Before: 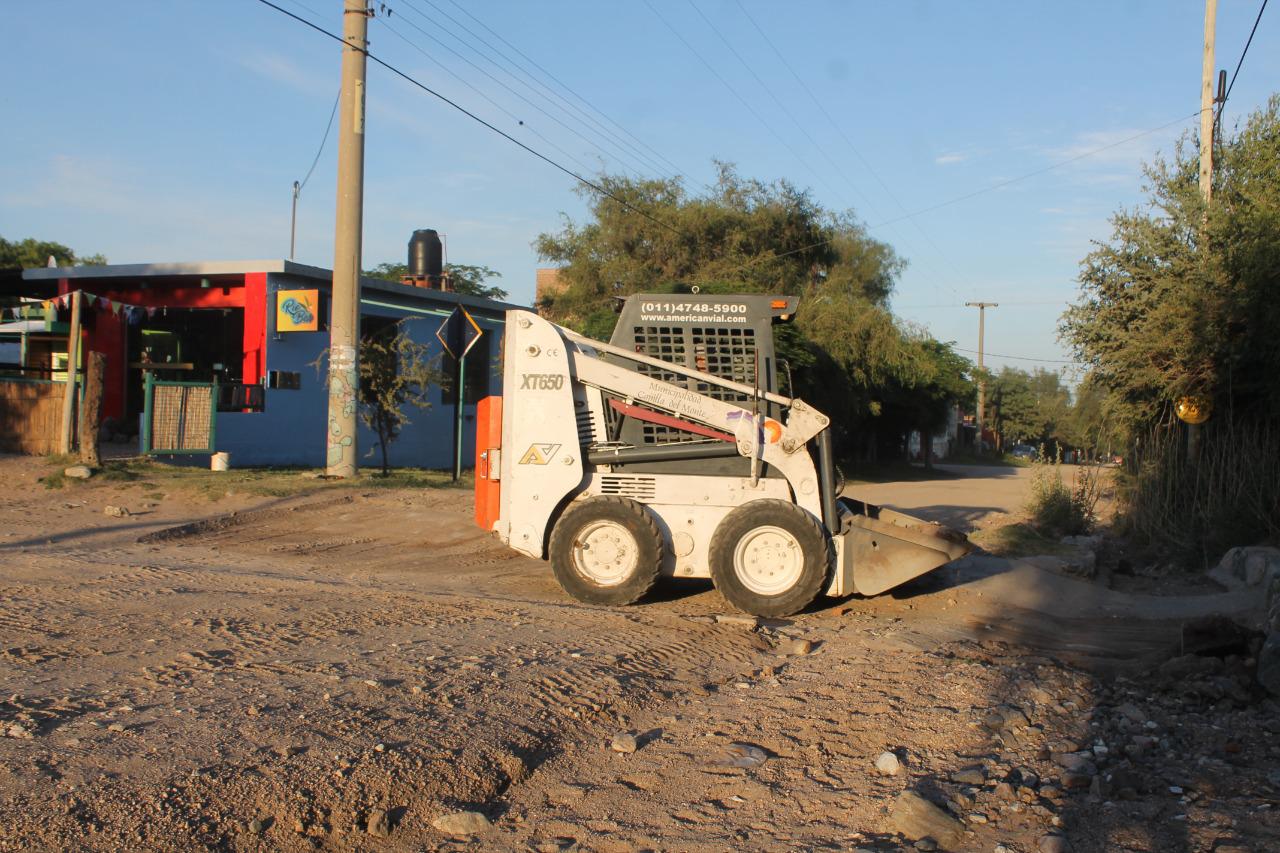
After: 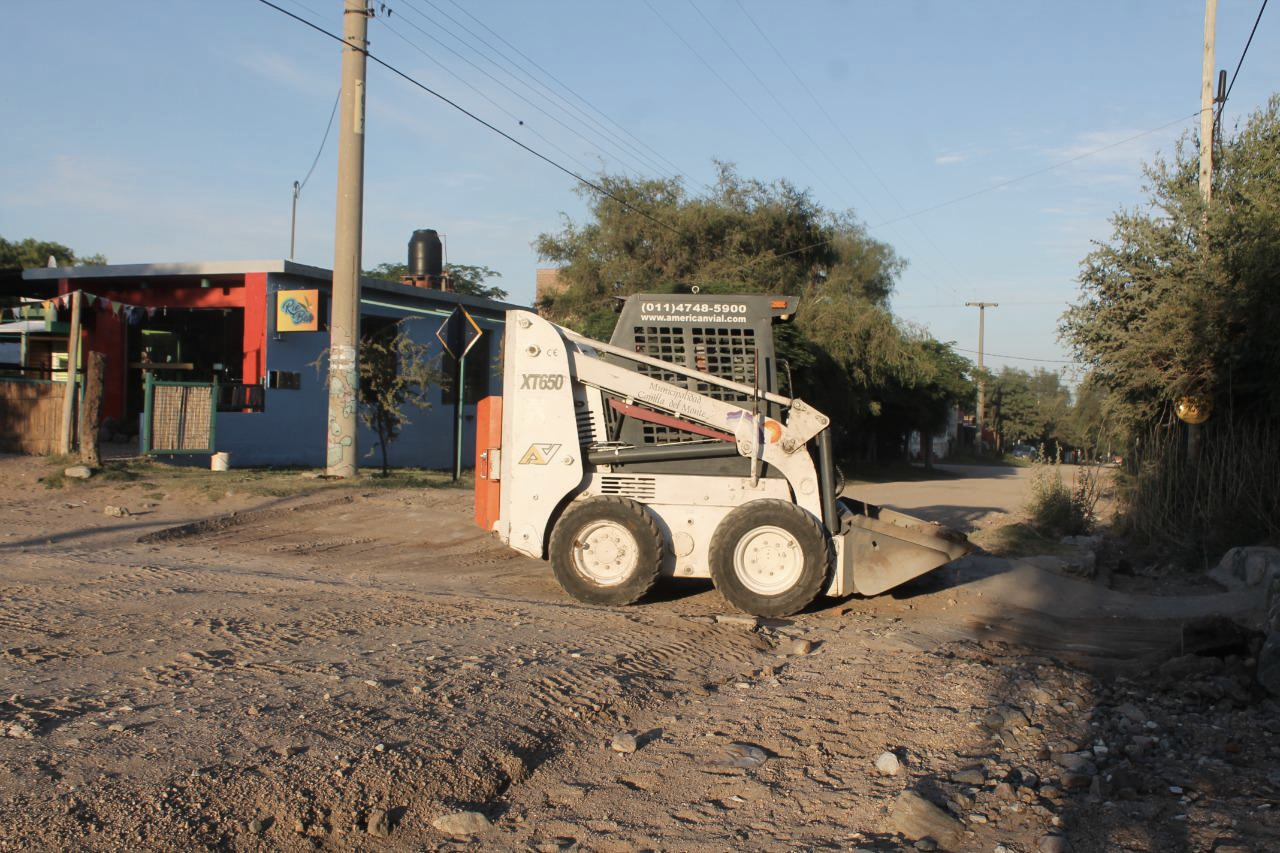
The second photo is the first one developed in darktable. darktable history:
contrast brightness saturation: contrast 0.06, brightness -0.008, saturation -0.249
